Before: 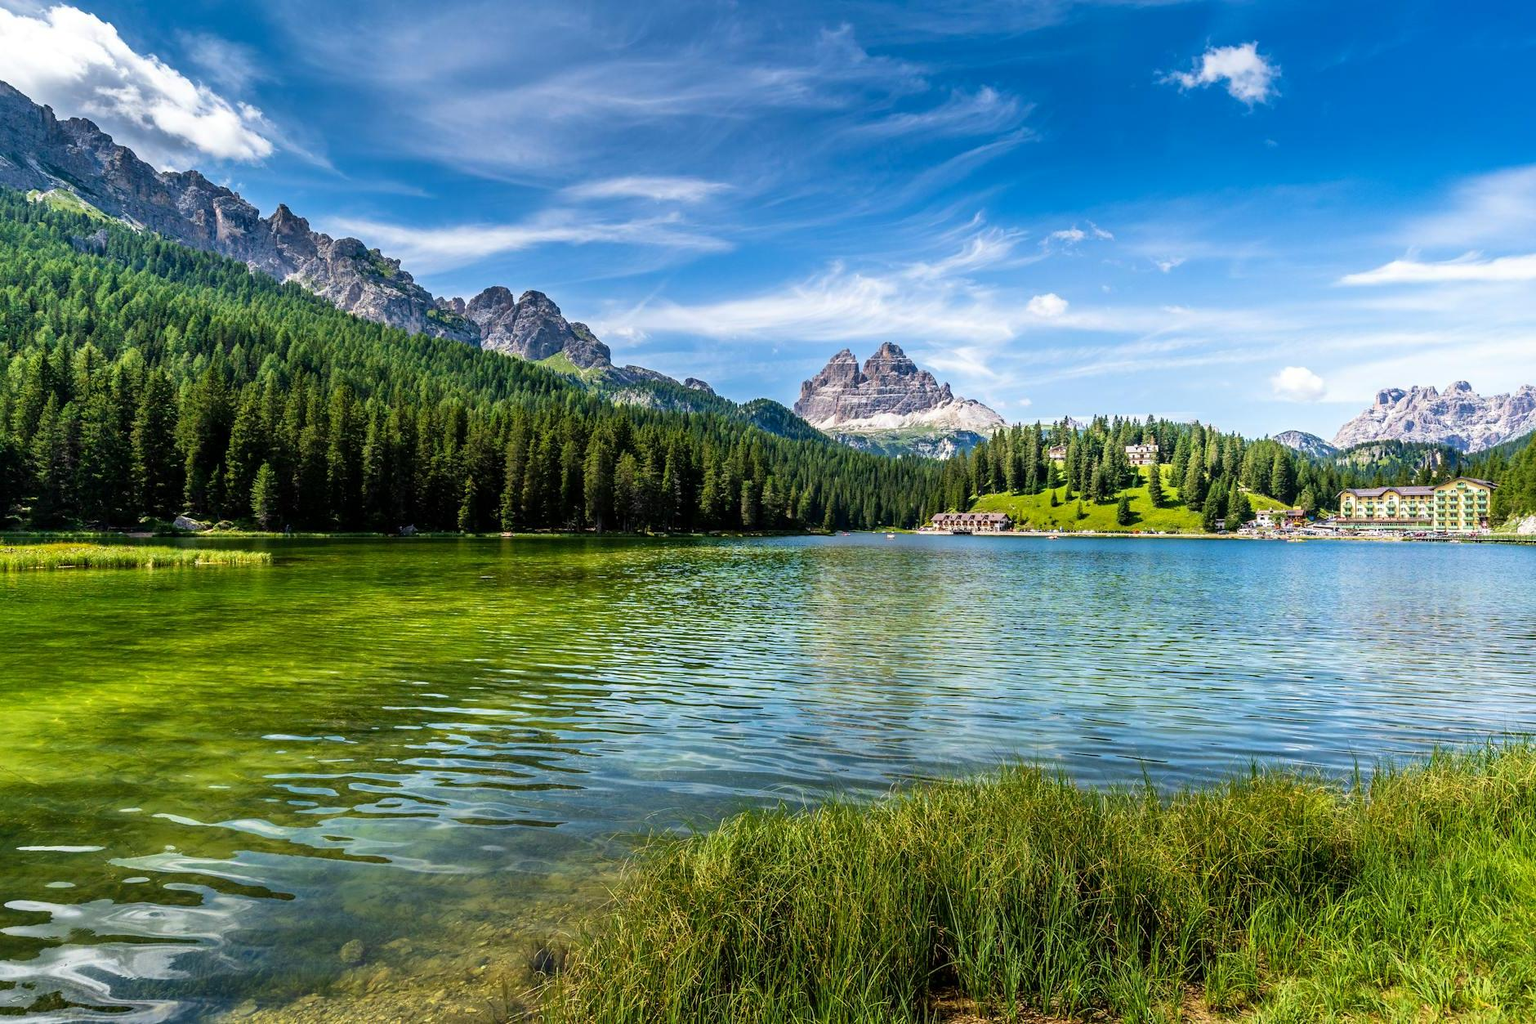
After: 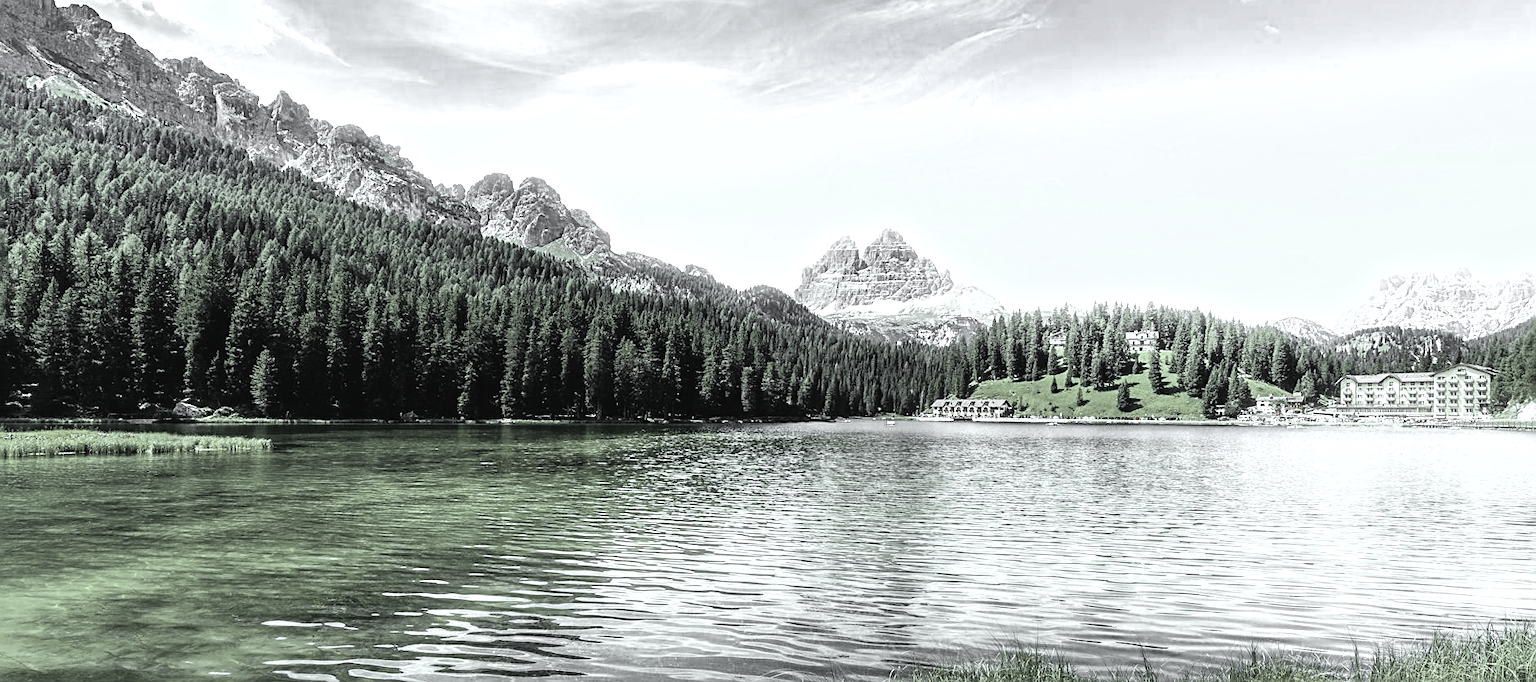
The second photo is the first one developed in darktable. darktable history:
sharpen: on, module defaults
color balance rgb: shadows lift › chroma 7.23%, shadows lift › hue 246.48°, highlights gain › chroma 5.38%, highlights gain › hue 196.93°, white fulcrum 1 EV
crop: top 11.166%, bottom 22.168%
bloom: size 3%, threshold 100%, strength 0%
color balance: mode lift, gamma, gain (sRGB), lift [0.997, 0.979, 1.021, 1.011], gamma [1, 1.084, 0.916, 0.998], gain [1, 0.87, 1.13, 1.101], contrast 4.55%, contrast fulcrum 38.24%, output saturation 104.09%
color zones: curves: ch0 [(0, 0.613) (0.01, 0.613) (0.245, 0.448) (0.498, 0.529) (0.642, 0.665) (0.879, 0.777) (0.99, 0.613)]; ch1 [(0, 0.035) (0.121, 0.189) (0.259, 0.197) (0.415, 0.061) (0.589, 0.022) (0.732, 0.022) (0.857, 0.026) (0.991, 0.053)]
tone curve: curves: ch0 [(0, 0.025) (0.15, 0.143) (0.452, 0.486) (0.751, 0.788) (1, 0.961)]; ch1 [(0, 0) (0.416, 0.4) (0.476, 0.469) (0.497, 0.494) (0.546, 0.571) (0.566, 0.607) (0.62, 0.657) (1, 1)]; ch2 [(0, 0) (0.386, 0.397) (0.505, 0.498) (0.547, 0.546) (0.579, 0.58) (1, 1)], color space Lab, independent channels, preserve colors none
